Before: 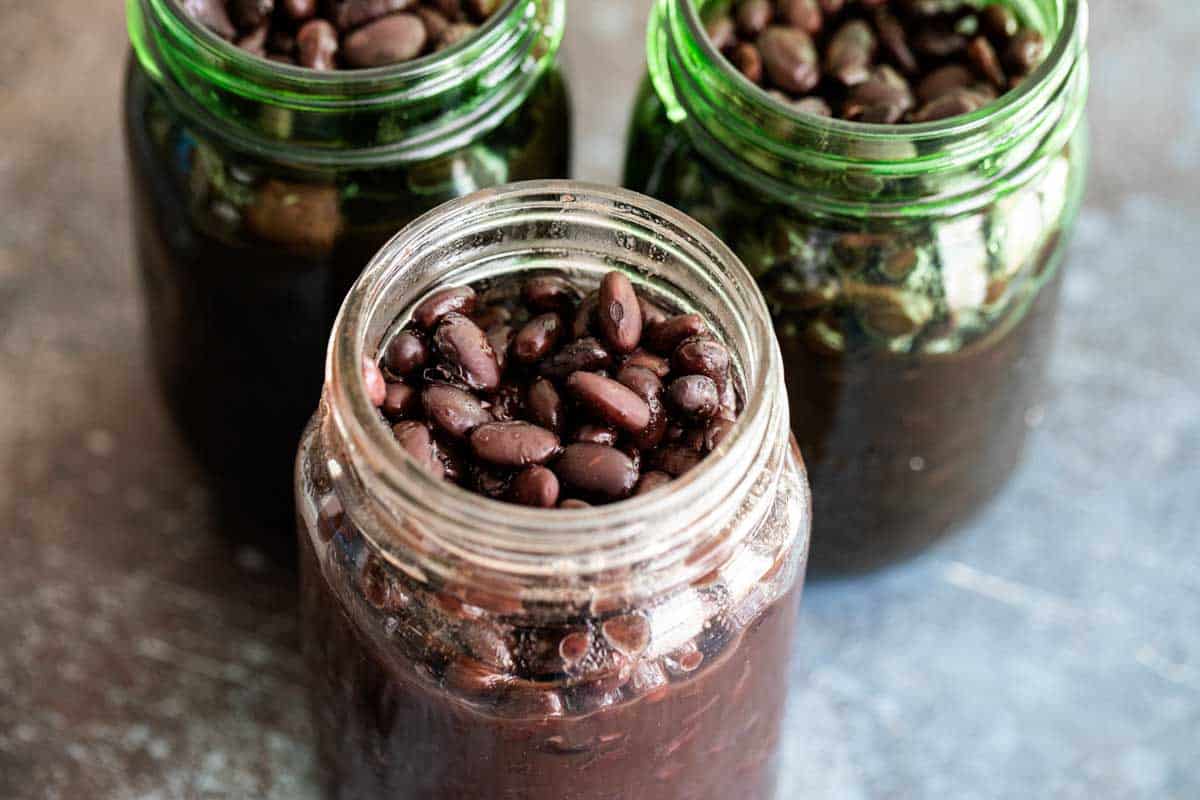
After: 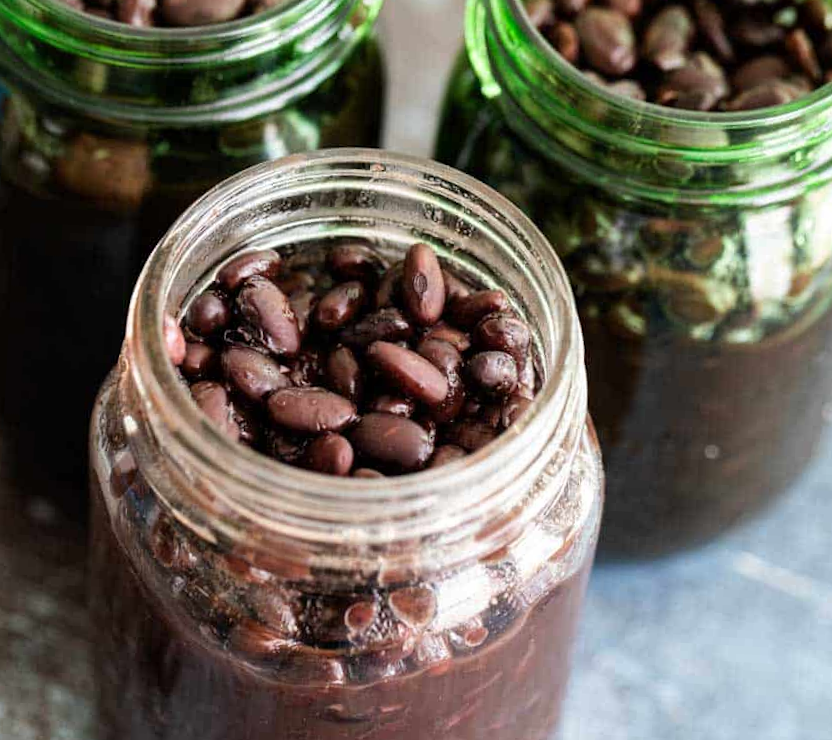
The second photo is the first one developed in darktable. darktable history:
crop and rotate: angle -3.13°, left 14.083%, top 0.014%, right 11.001%, bottom 0.039%
tone equalizer: on, module defaults
